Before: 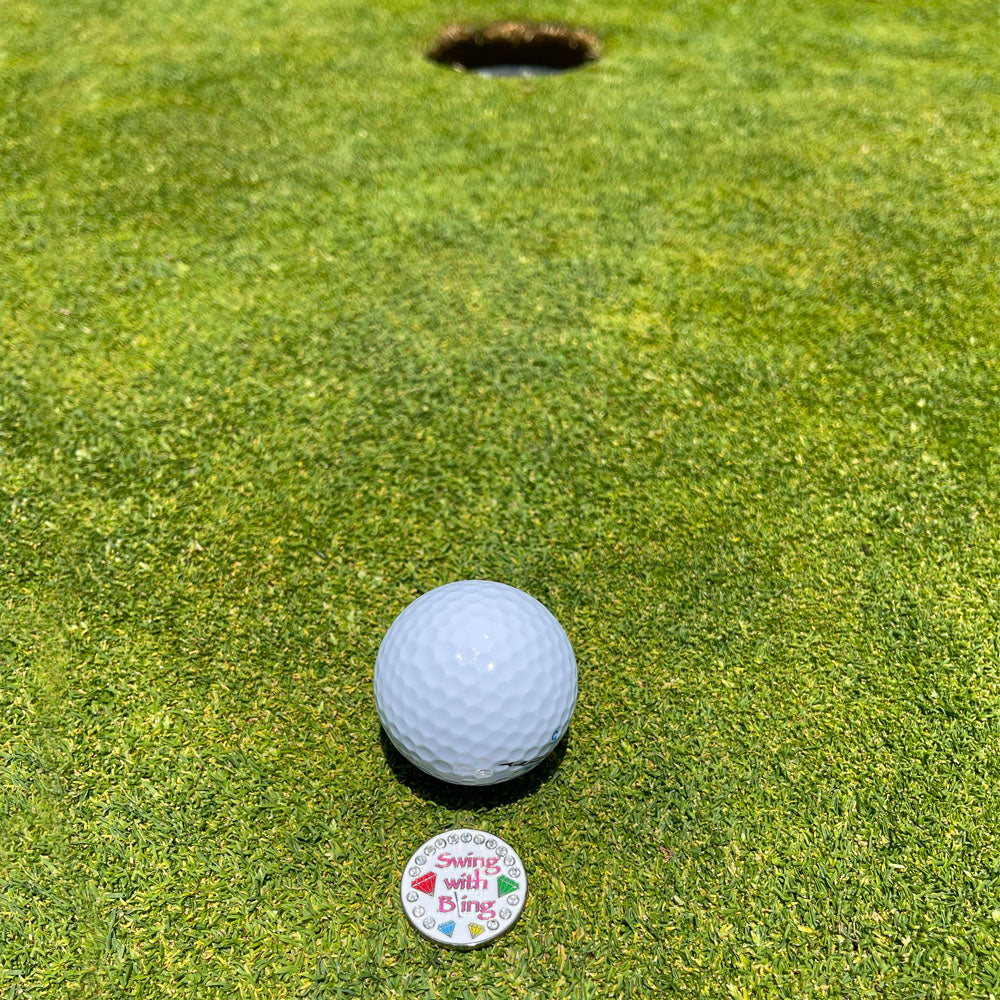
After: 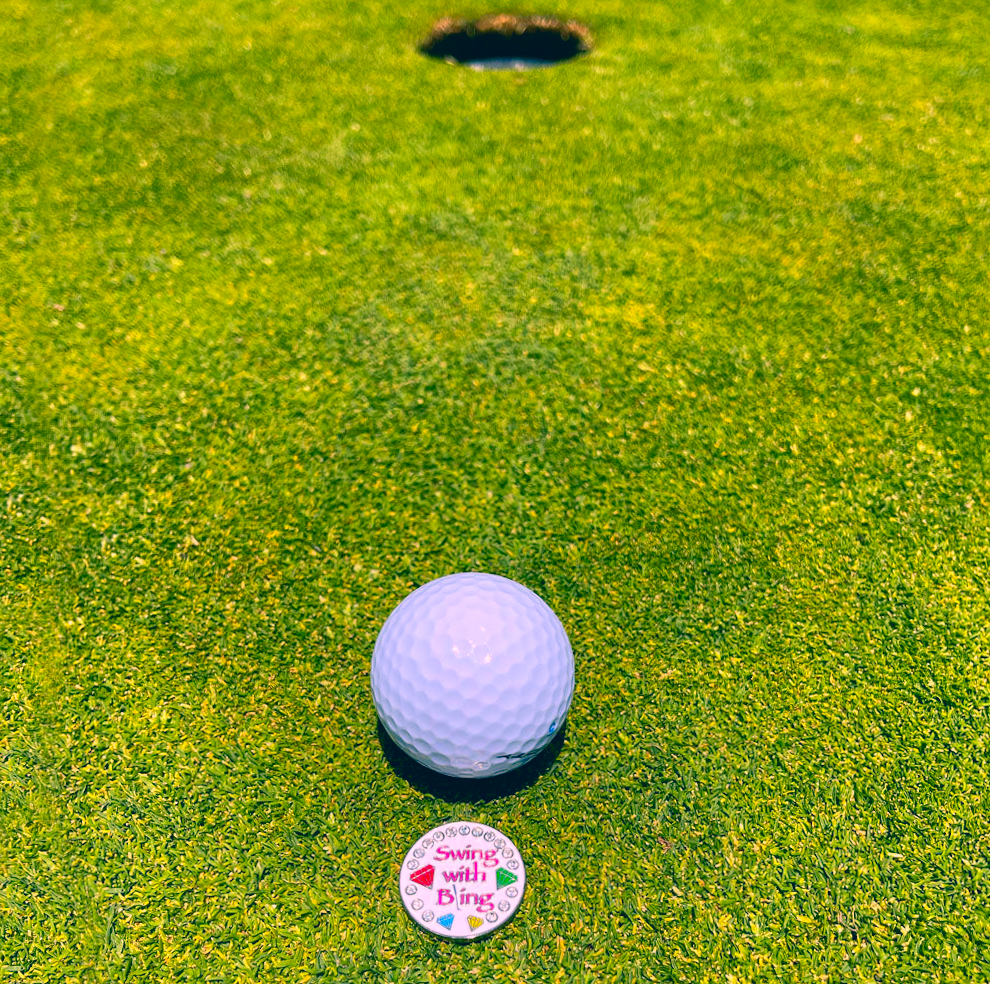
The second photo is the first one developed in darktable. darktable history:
color correction: highlights a* 17.03, highlights b* 0.205, shadows a* -15.38, shadows b* -14.56, saturation 1.5
rotate and perspective: rotation -0.45°, automatic cropping original format, crop left 0.008, crop right 0.992, crop top 0.012, crop bottom 0.988
